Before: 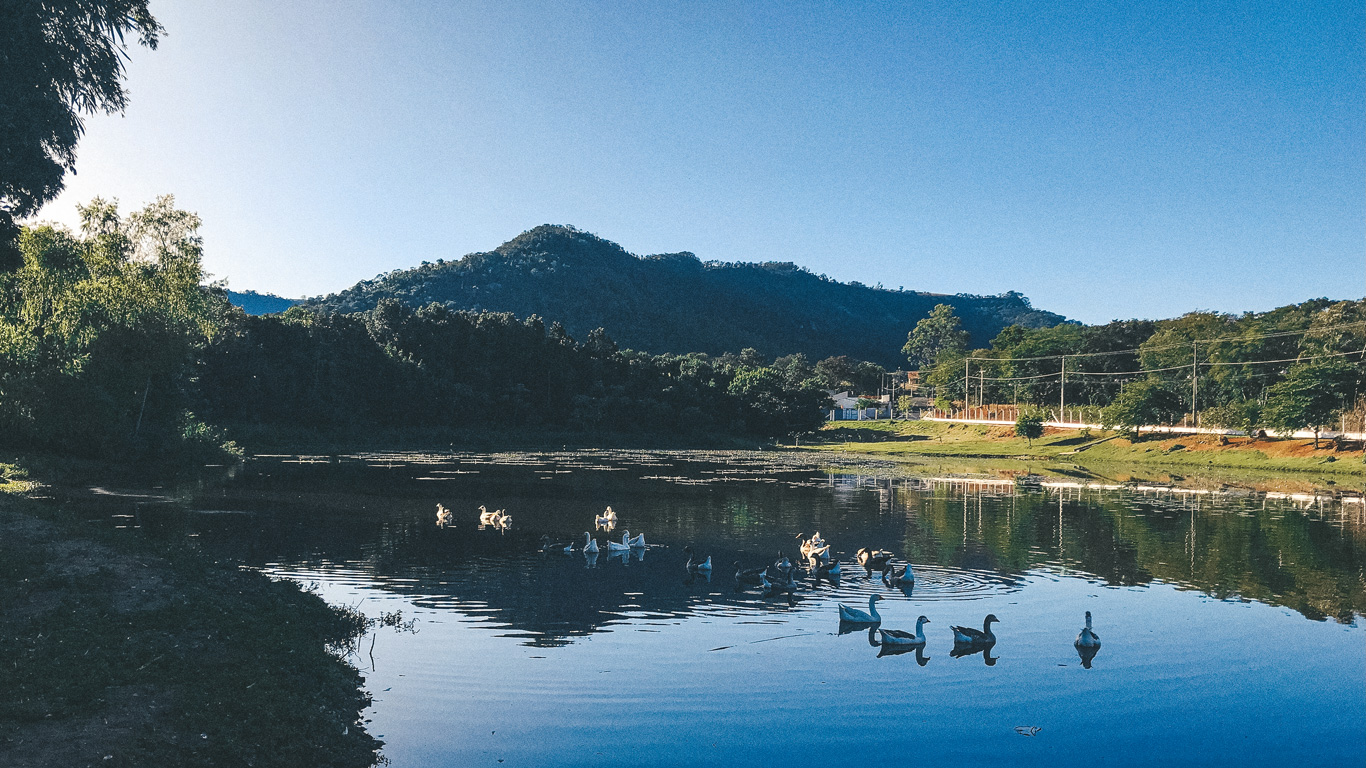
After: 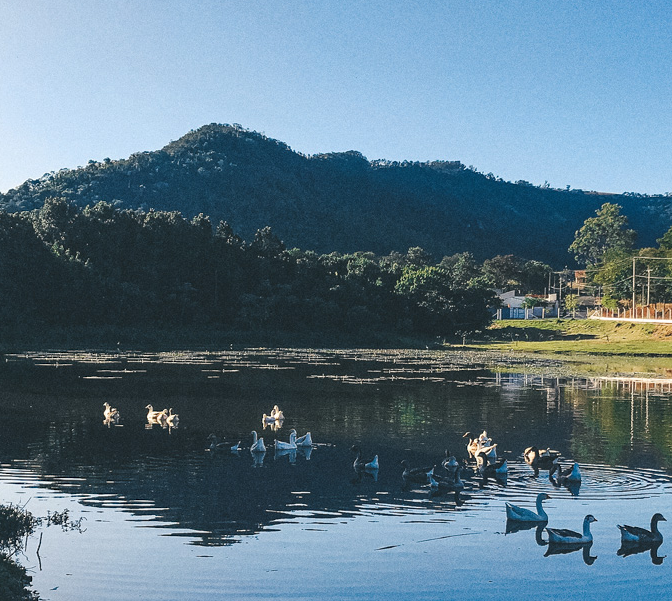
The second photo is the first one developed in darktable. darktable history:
crop and rotate: angle 0.015°, left 24.379%, top 13.168%, right 26.401%, bottom 8.522%
